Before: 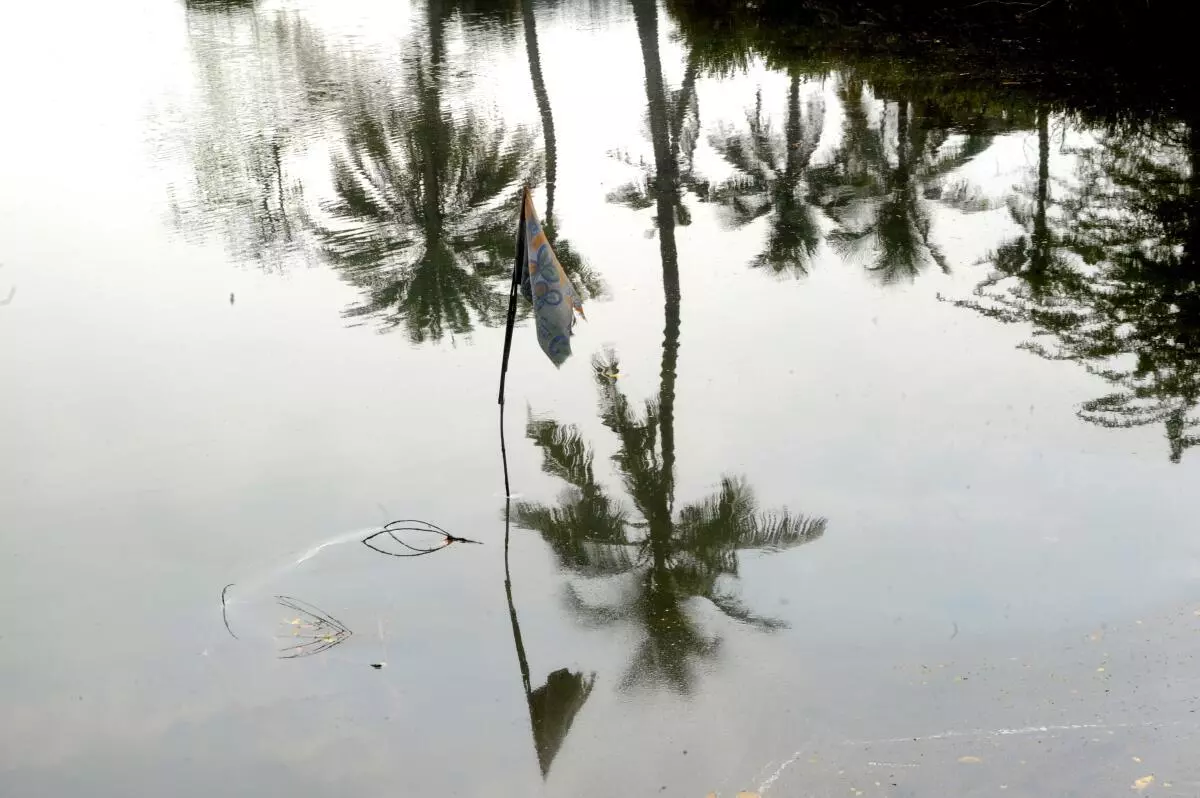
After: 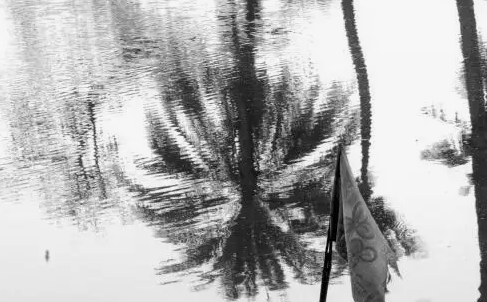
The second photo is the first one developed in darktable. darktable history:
color calibration: output gray [0.21, 0.42, 0.37, 0], gray › normalize channels true, illuminant same as pipeline (D50), adaptation XYZ, x 0.346, y 0.359, gamut compression 0
crop: left 15.452%, top 5.459%, right 43.956%, bottom 56.62%
